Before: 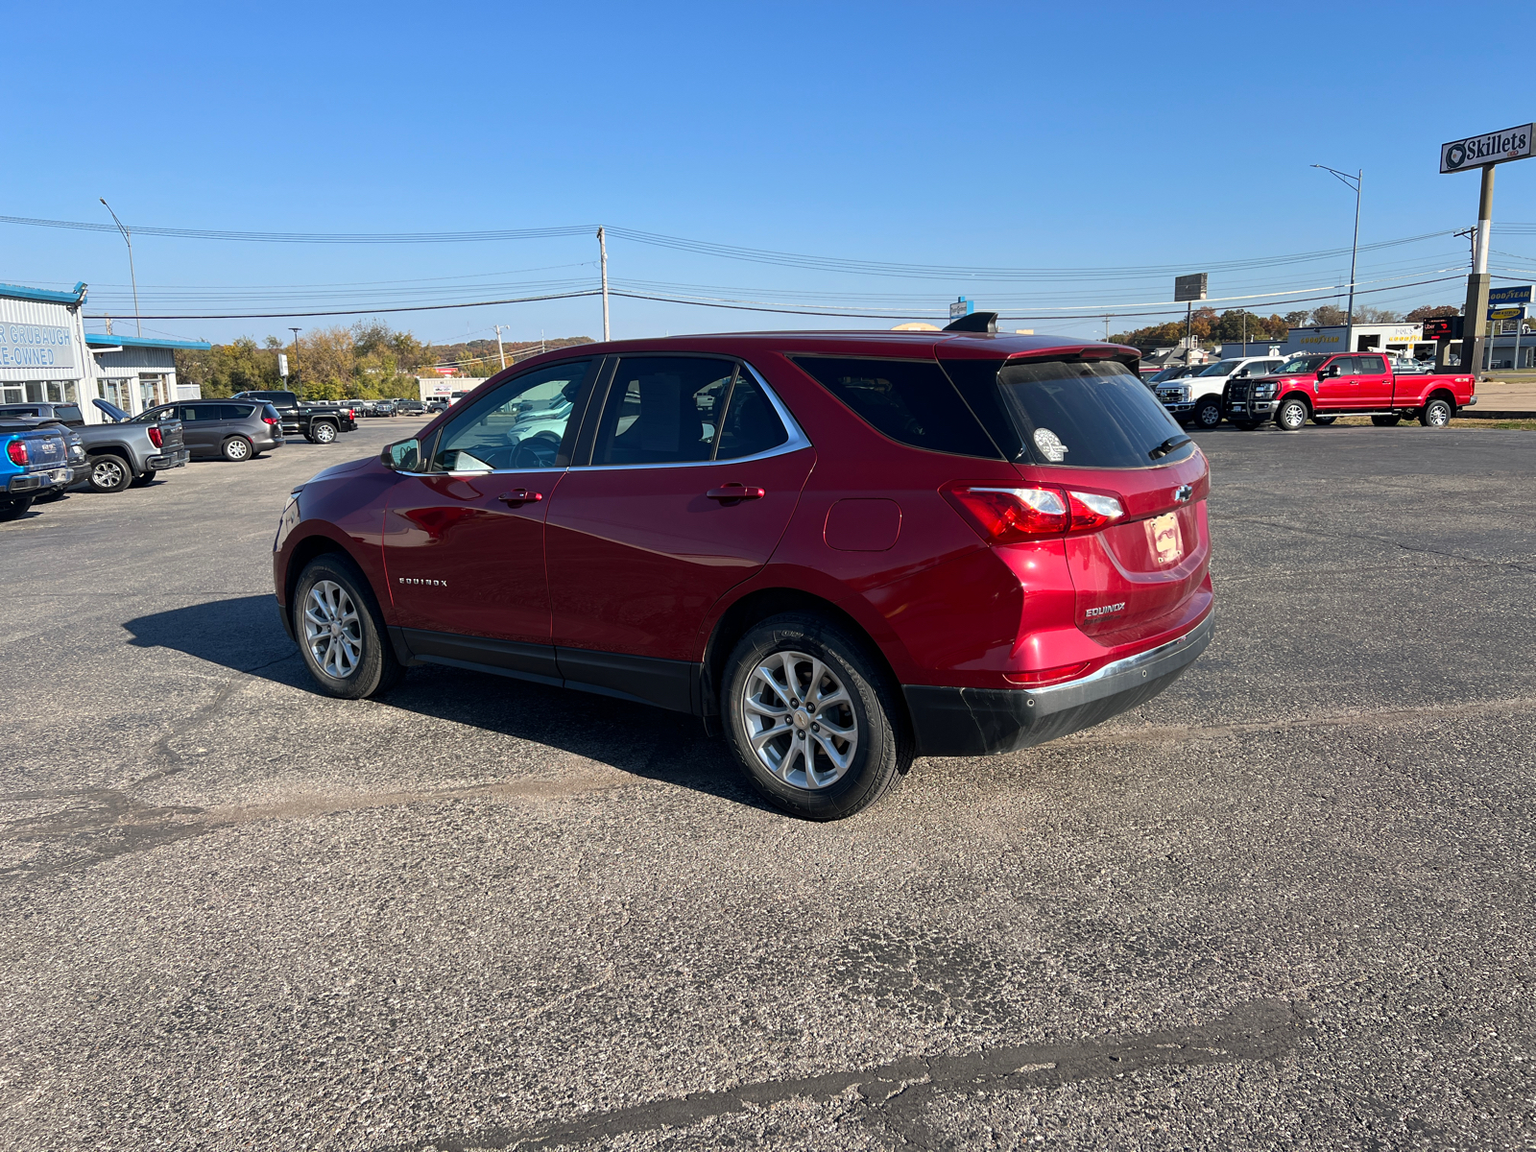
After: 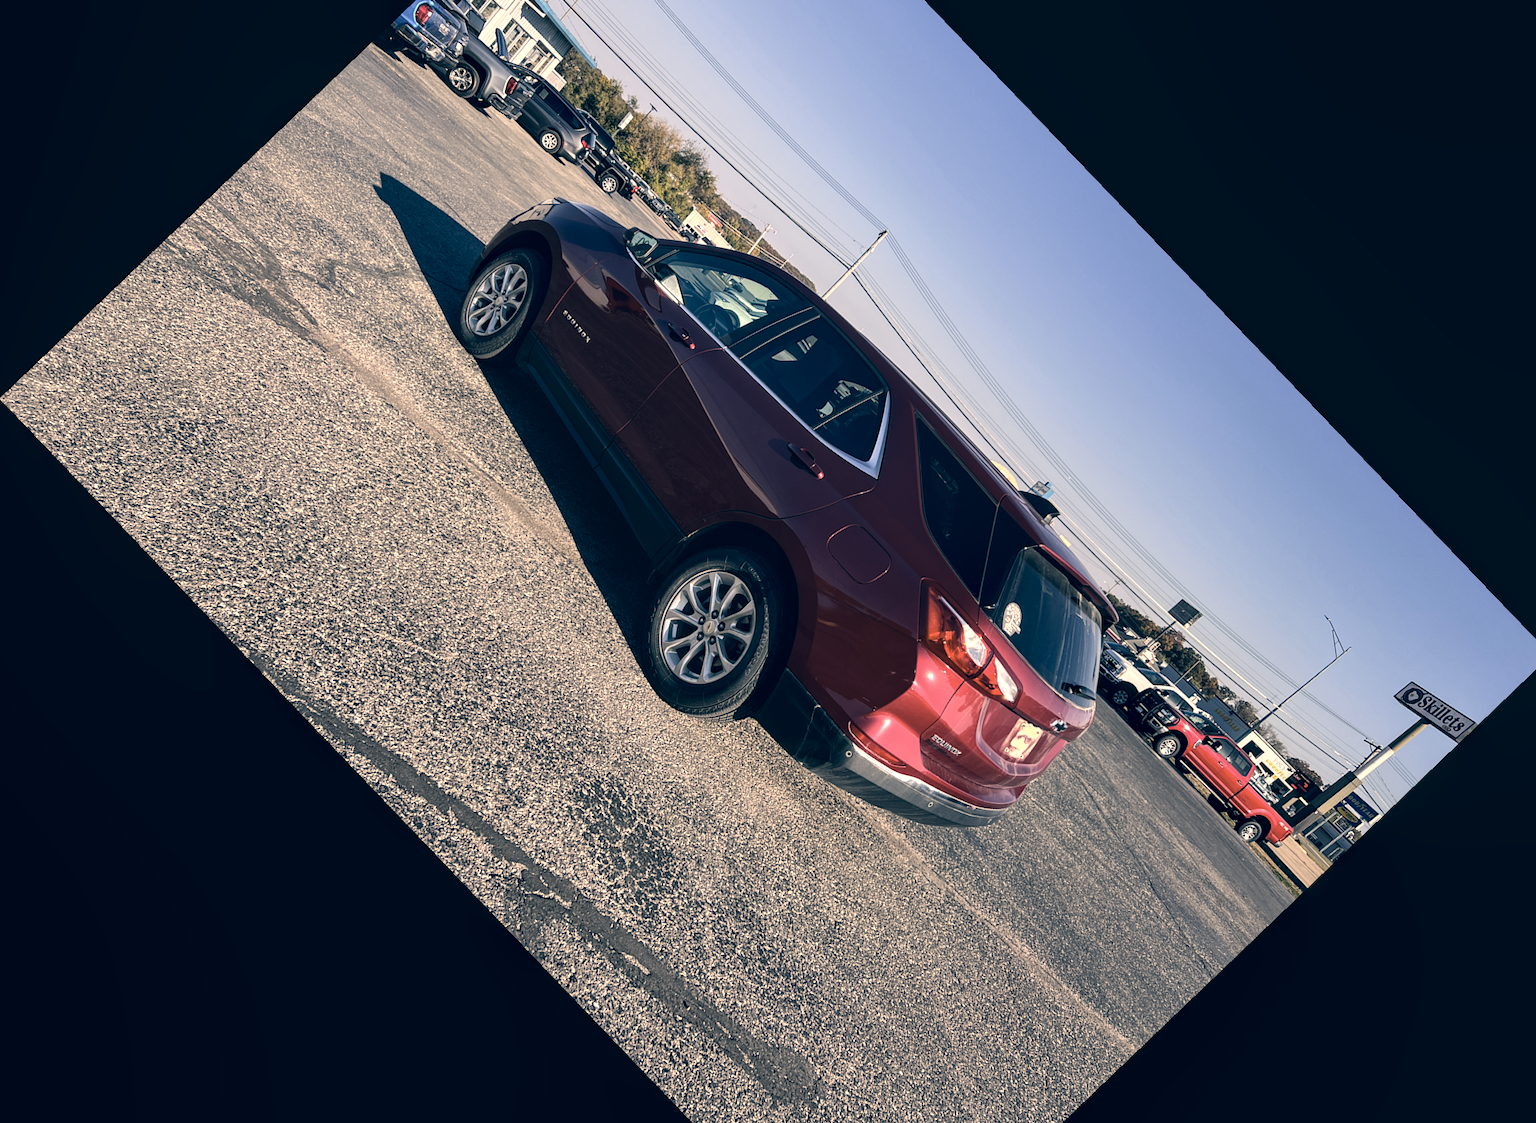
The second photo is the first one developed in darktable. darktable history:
crop and rotate: angle -46.26°, top 16.234%, right 0.912%, bottom 11.704%
local contrast: on, module defaults
contrast brightness saturation: contrast 0.1, saturation -0.36
color correction: highlights a* 10.32, highlights b* 14.66, shadows a* -9.59, shadows b* -15.02
tone equalizer: -8 EV -0.417 EV, -7 EV -0.389 EV, -6 EV -0.333 EV, -5 EV -0.222 EV, -3 EV 0.222 EV, -2 EV 0.333 EV, -1 EV 0.389 EV, +0 EV 0.417 EV, edges refinement/feathering 500, mask exposure compensation -1.57 EV, preserve details no
